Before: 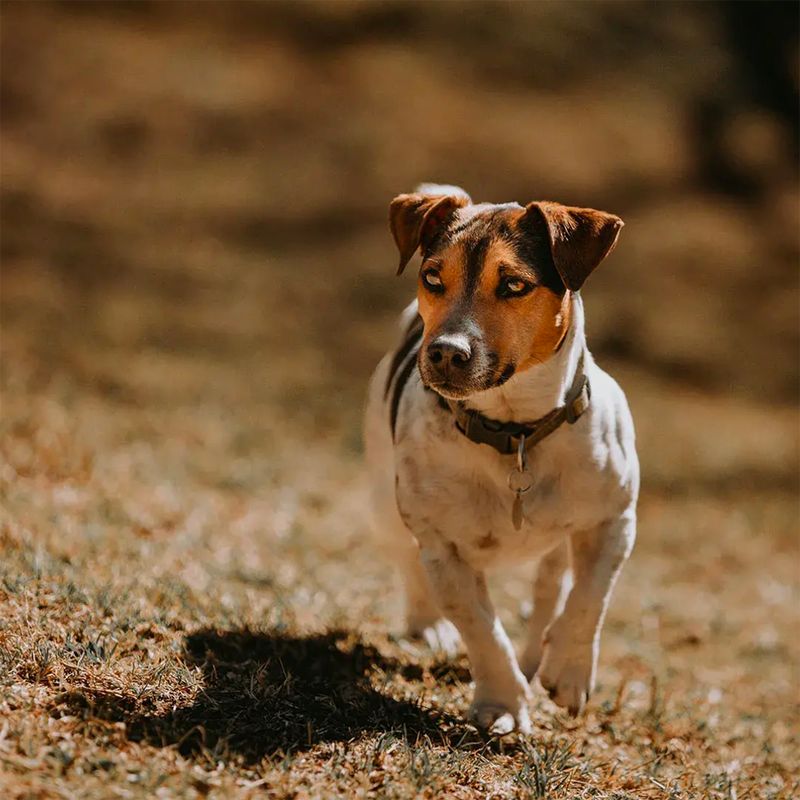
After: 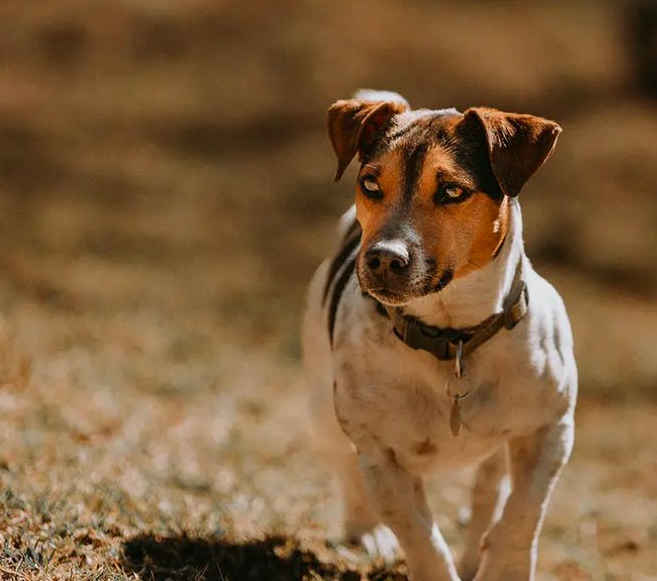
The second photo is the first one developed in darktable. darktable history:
crop: left 7.873%, top 11.799%, right 9.995%, bottom 15.456%
